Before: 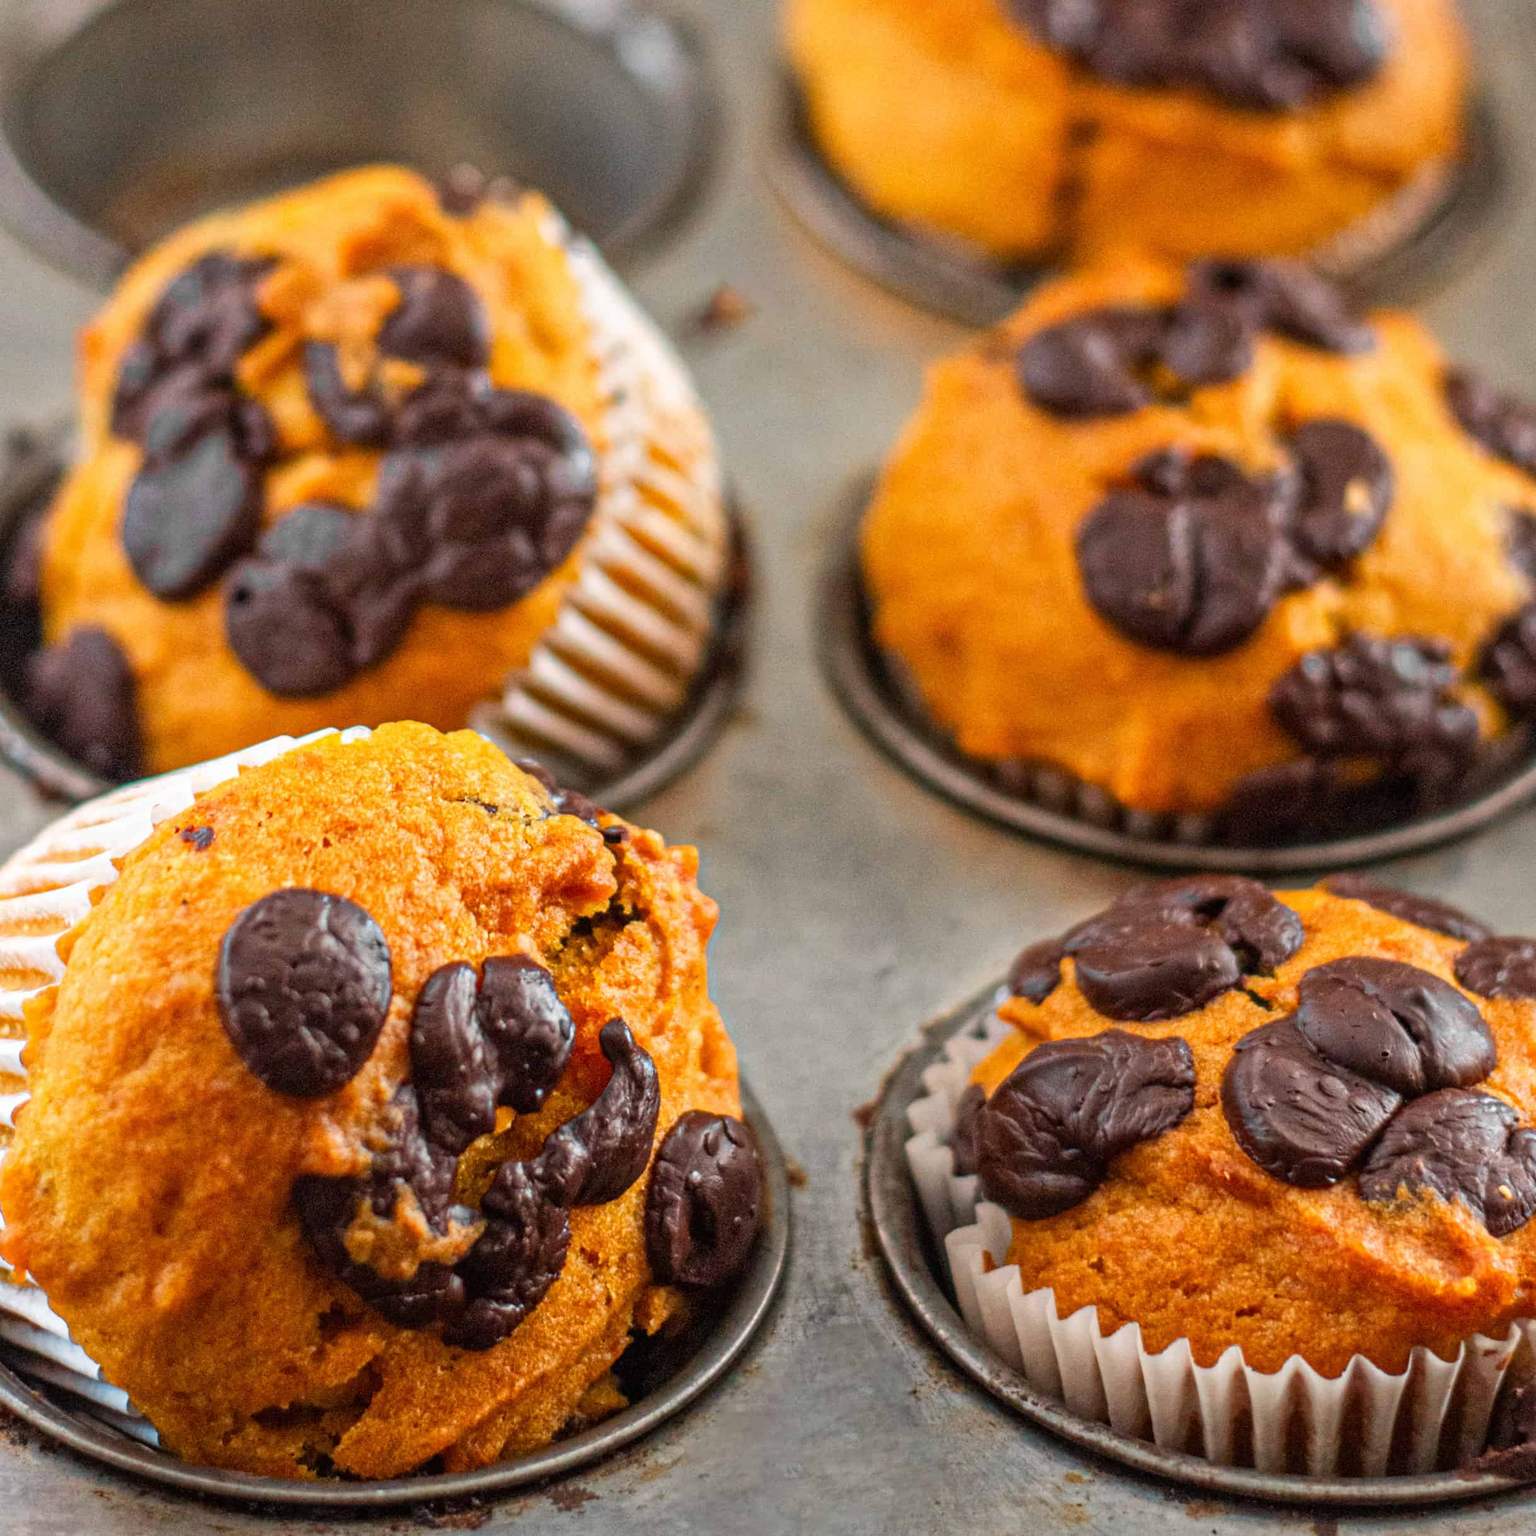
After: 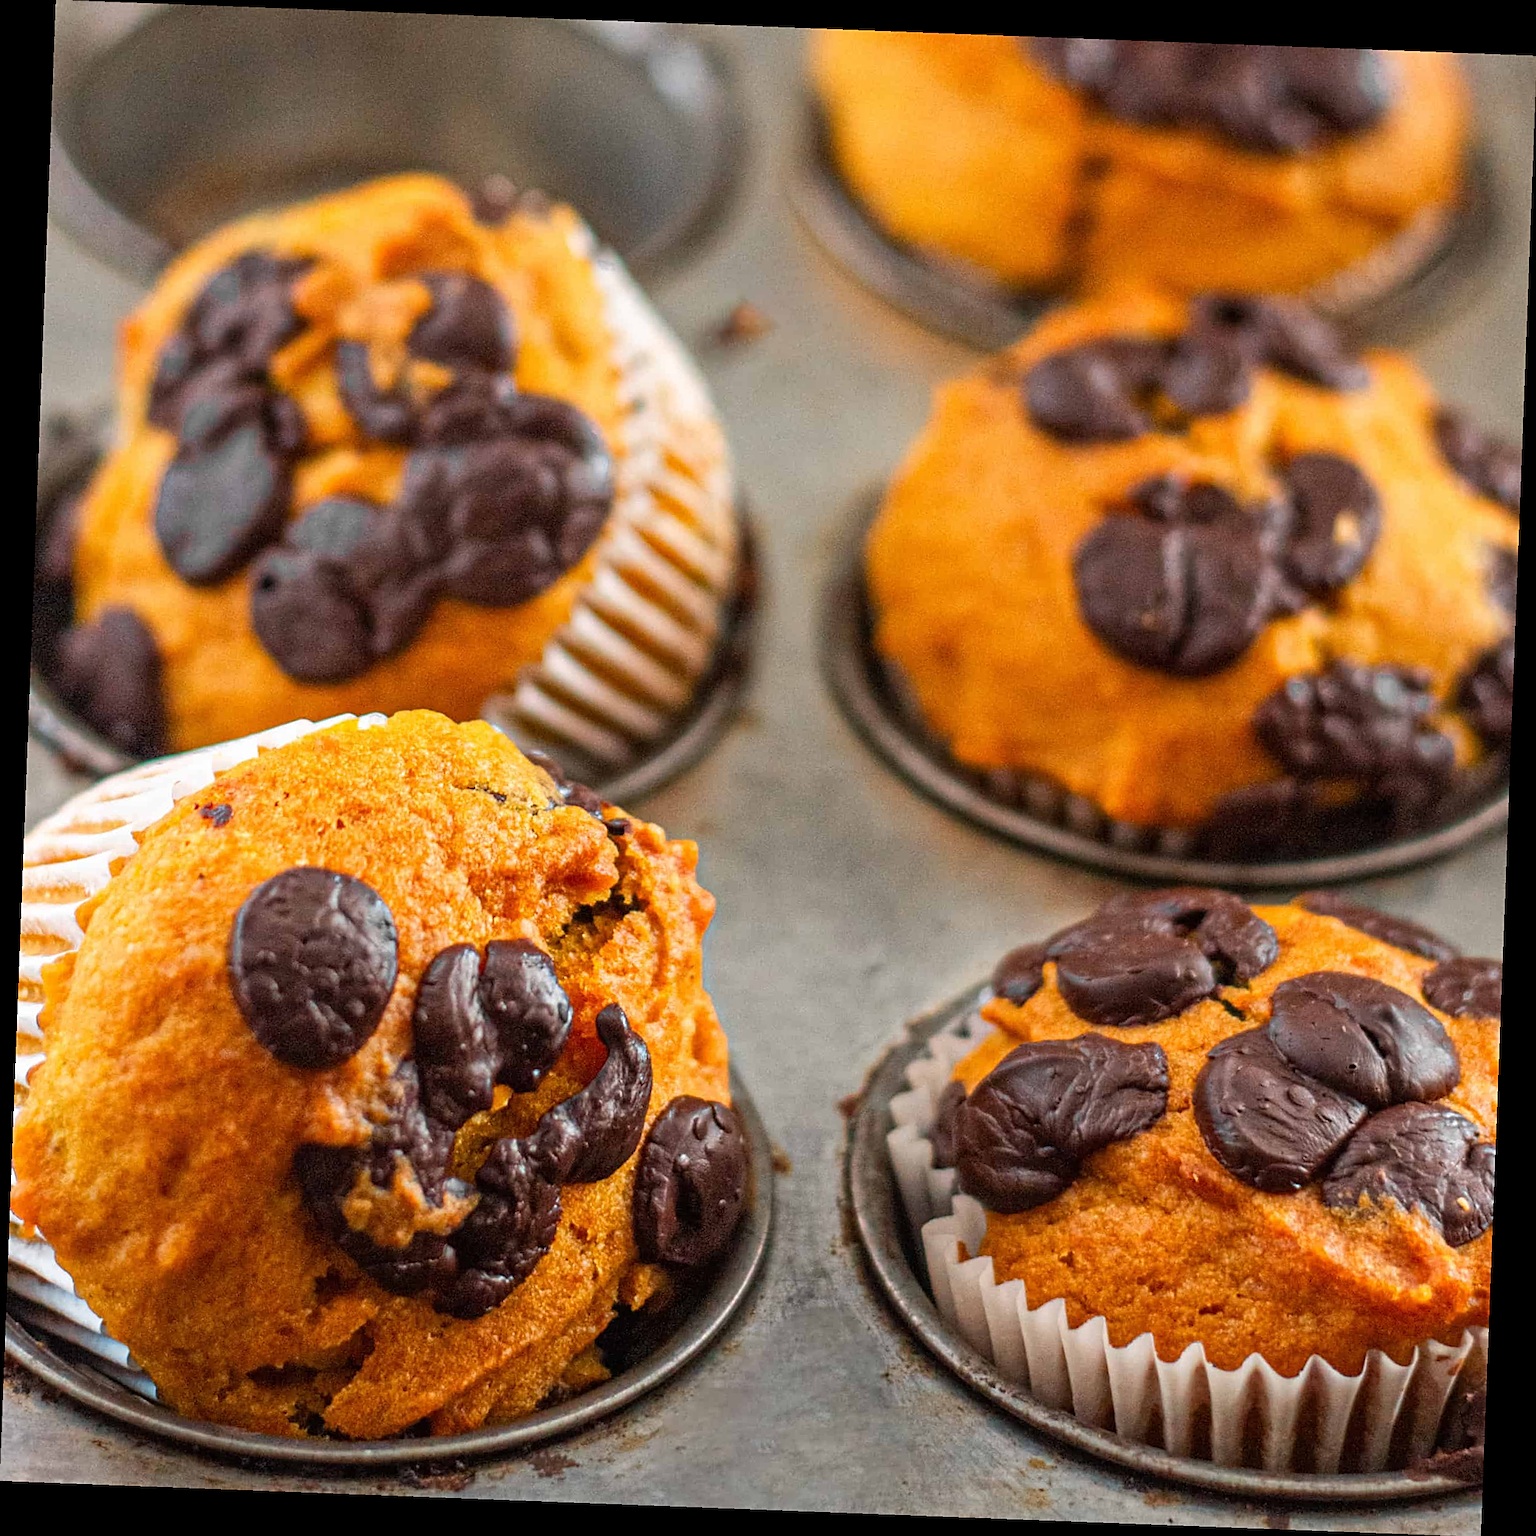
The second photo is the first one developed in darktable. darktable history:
sharpen: on, module defaults
rotate and perspective: rotation 2.17°, automatic cropping off
